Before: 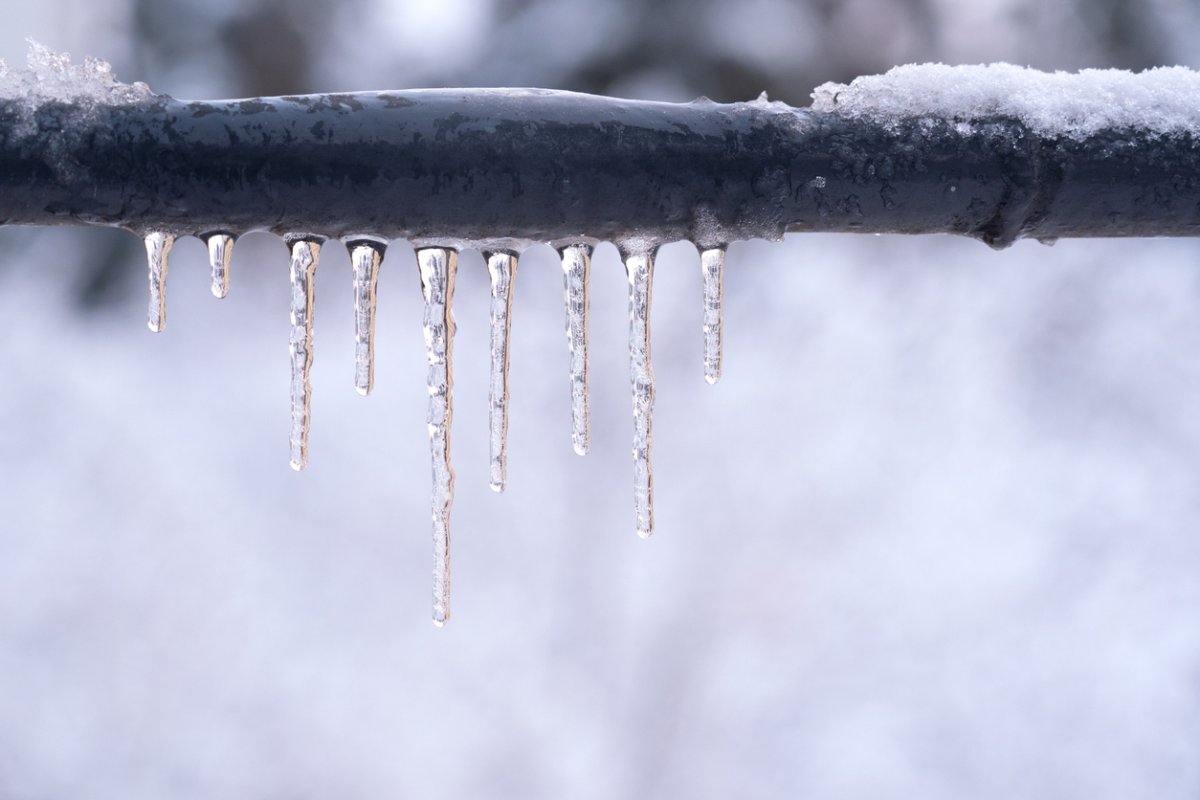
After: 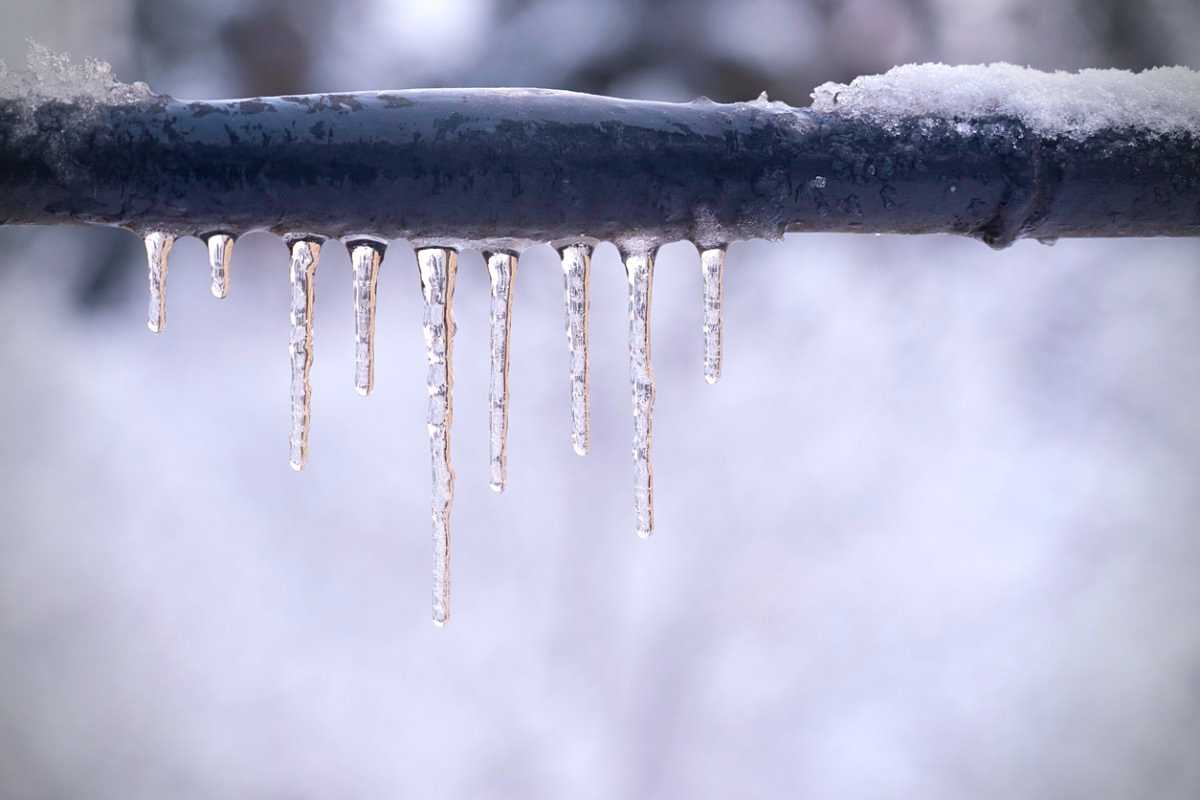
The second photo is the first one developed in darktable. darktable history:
sharpen: radius 1.244, amount 0.287, threshold 0.239
vignetting: fall-off radius 32.41%, unbound false
color balance rgb: power › chroma 0.271%, power › hue 62.55°, highlights gain › chroma 0.23%, highlights gain › hue 331.38°, perceptual saturation grading › global saturation 20%, perceptual saturation grading › highlights -25.349%, perceptual saturation grading › shadows 24.553%, global vibrance 30.329%
